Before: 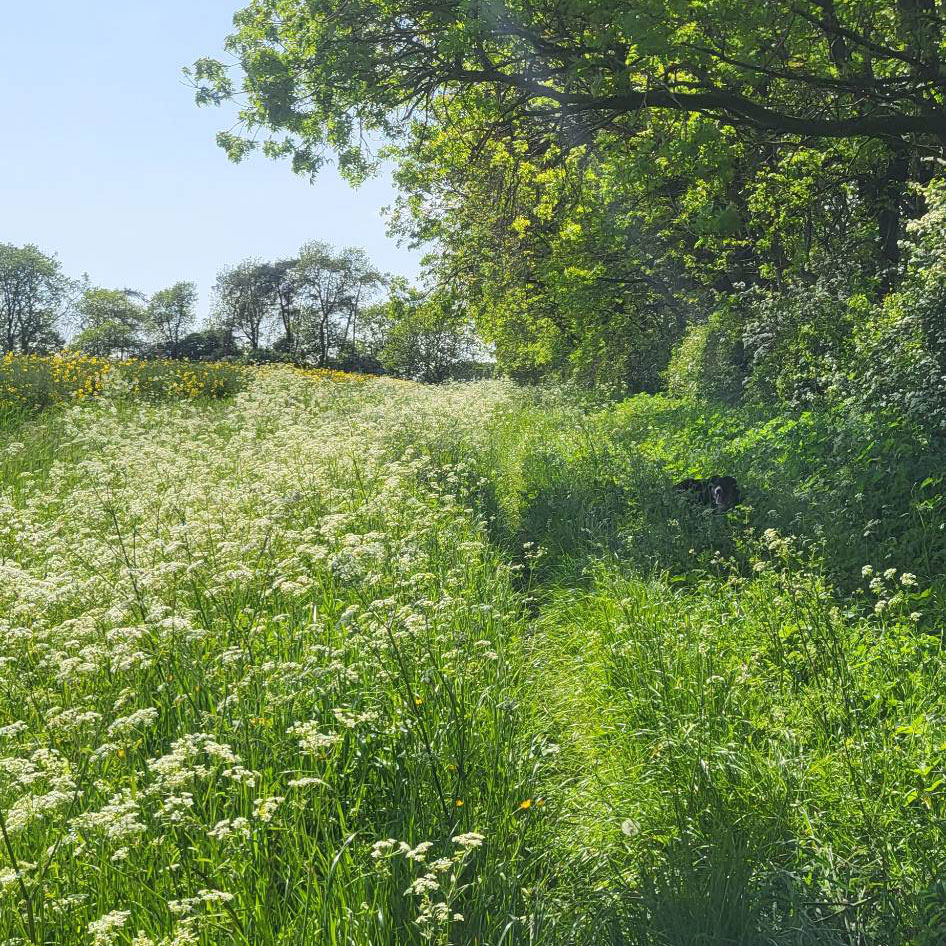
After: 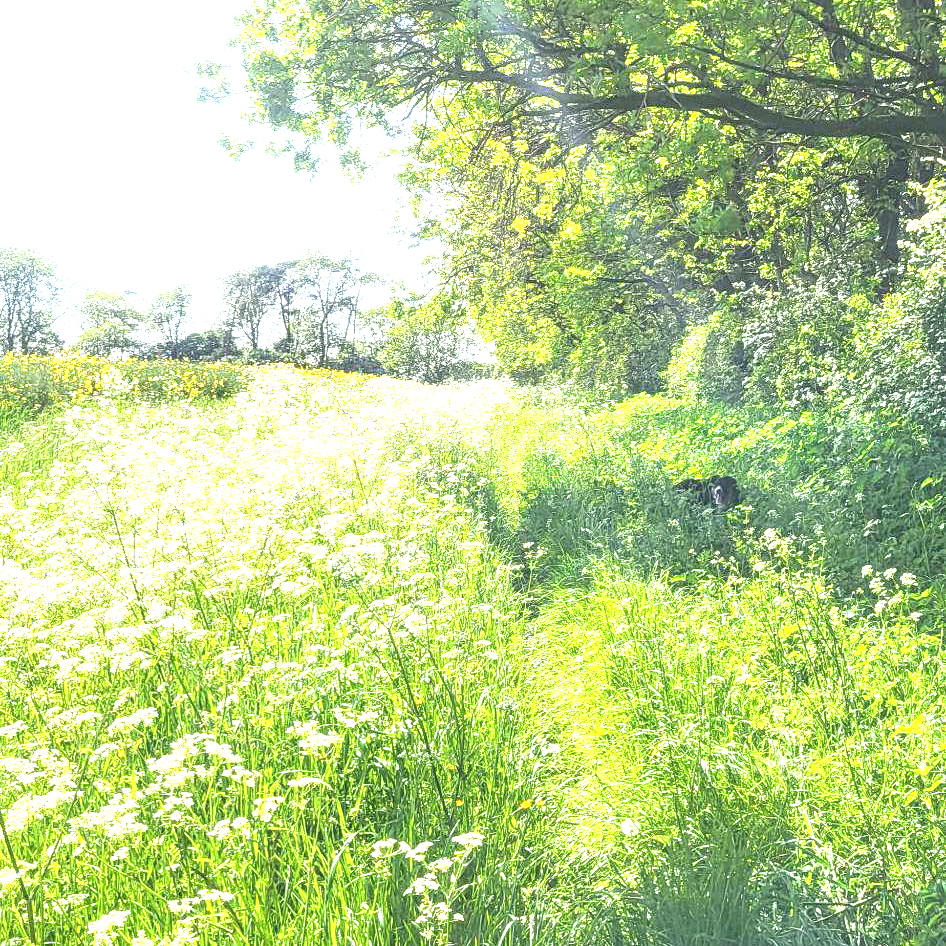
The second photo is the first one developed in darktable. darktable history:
local contrast: on, module defaults
exposure: black level correction 0, exposure 2 EV, compensate highlight preservation false
